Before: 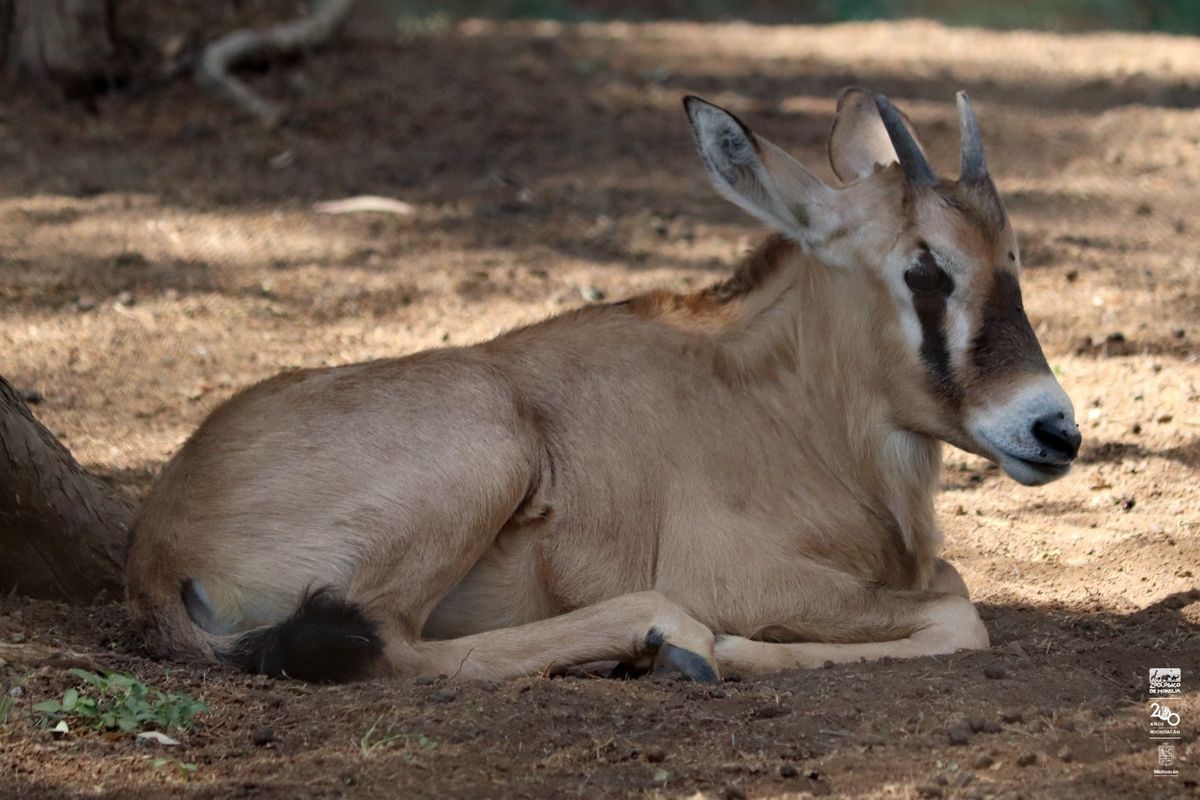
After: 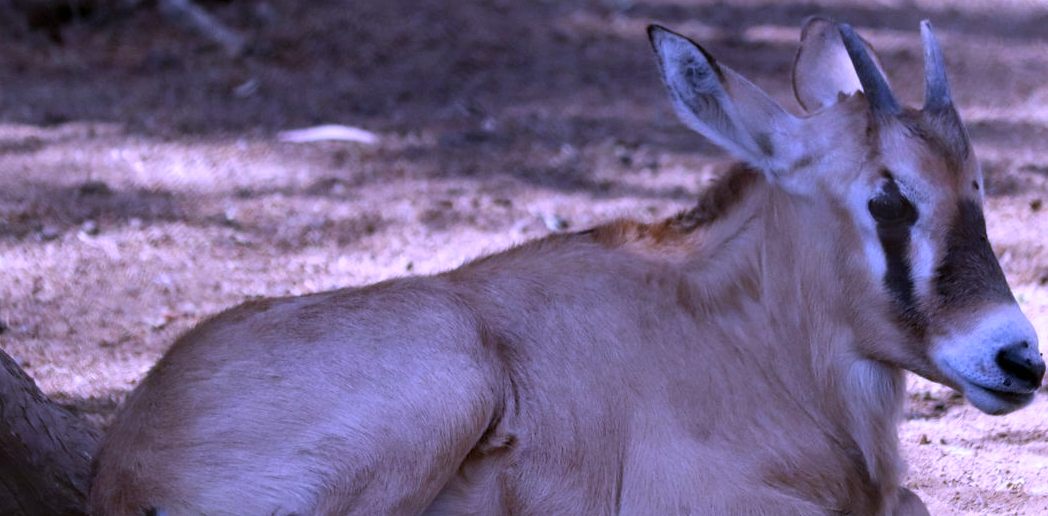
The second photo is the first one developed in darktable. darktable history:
crop: left 3.015%, top 8.969%, right 9.647%, bottom 26.457%
white balance: red 0.98, blue 1.61
